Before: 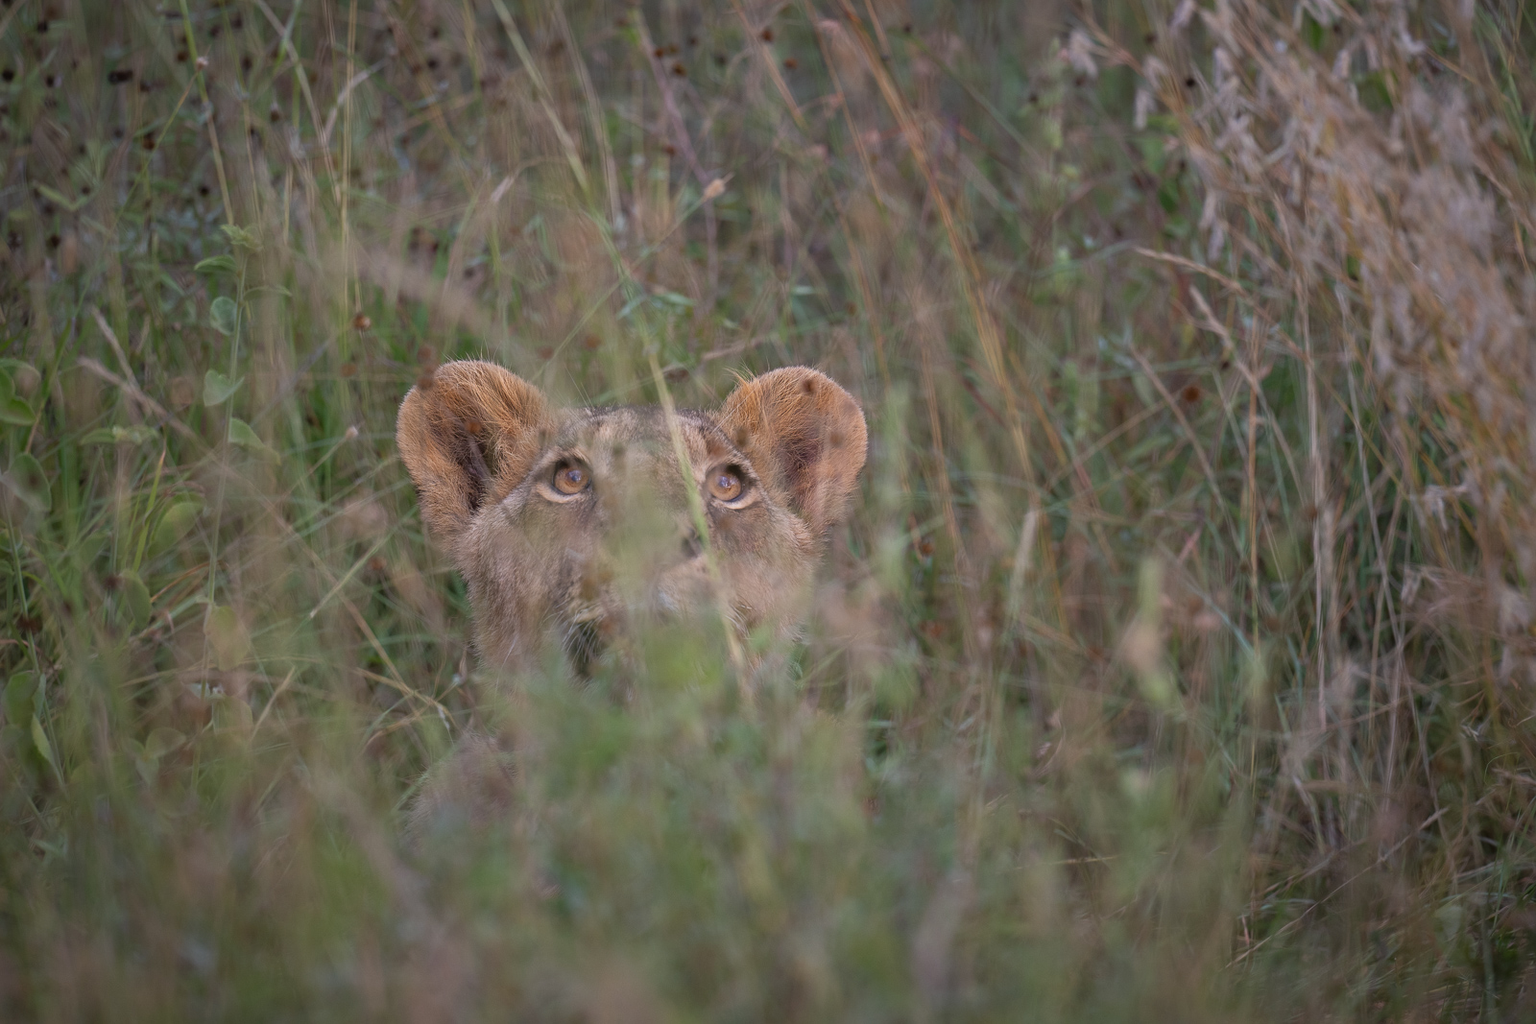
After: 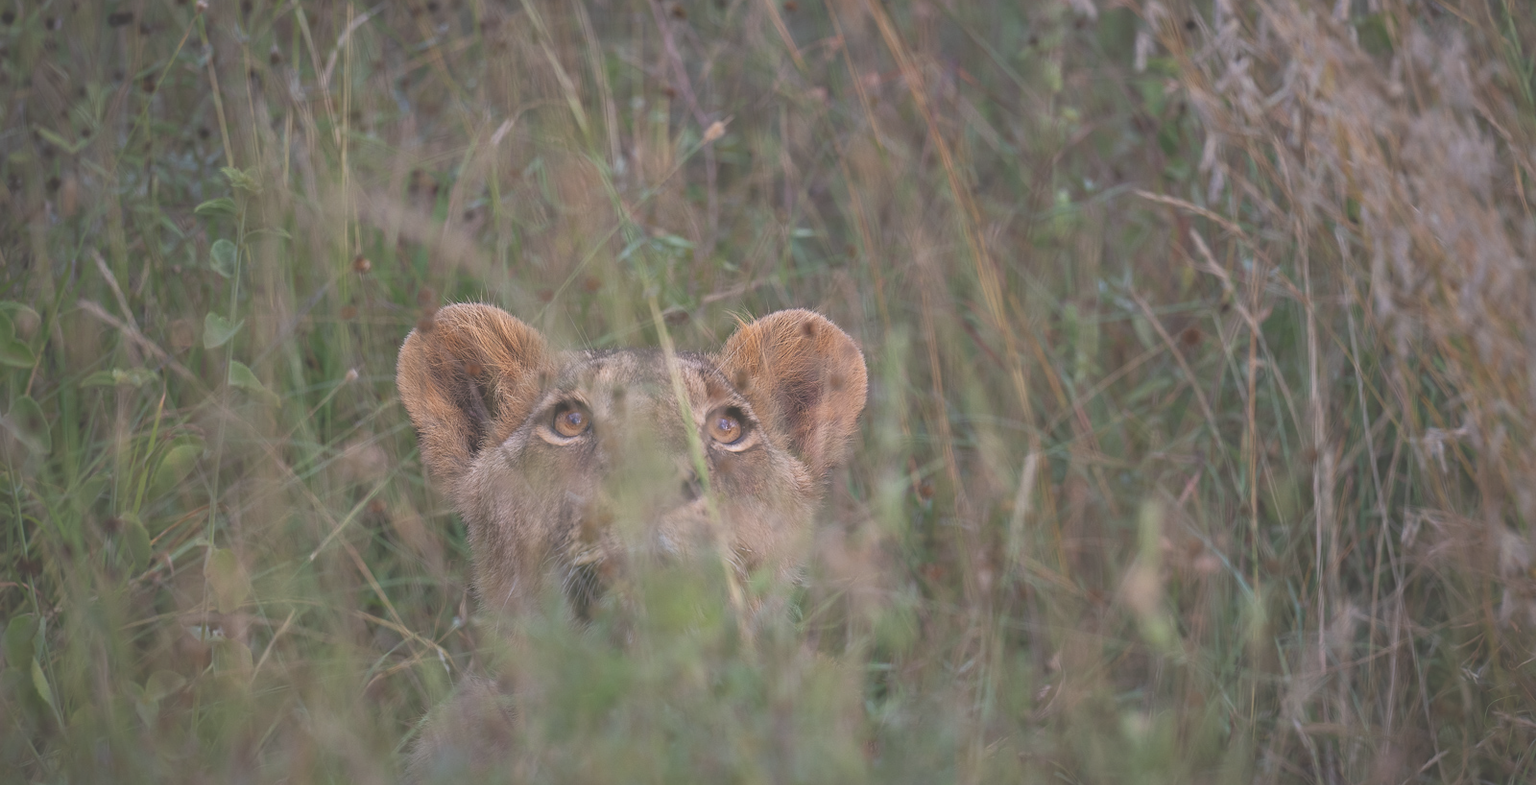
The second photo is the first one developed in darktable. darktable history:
exposure: black level correction -0.041, exposure 0.064 EV, compensate highlight preservation false
crop: top 5.667%, bottom 17.637%
